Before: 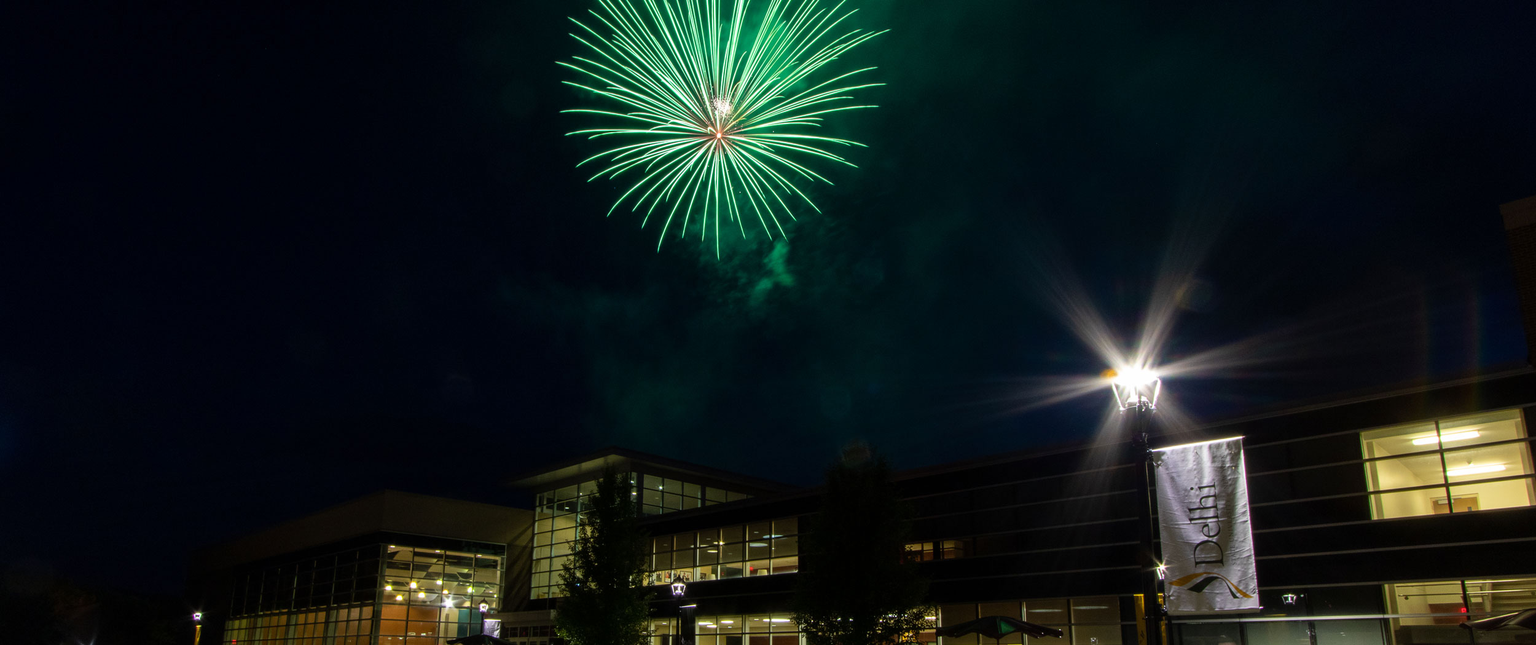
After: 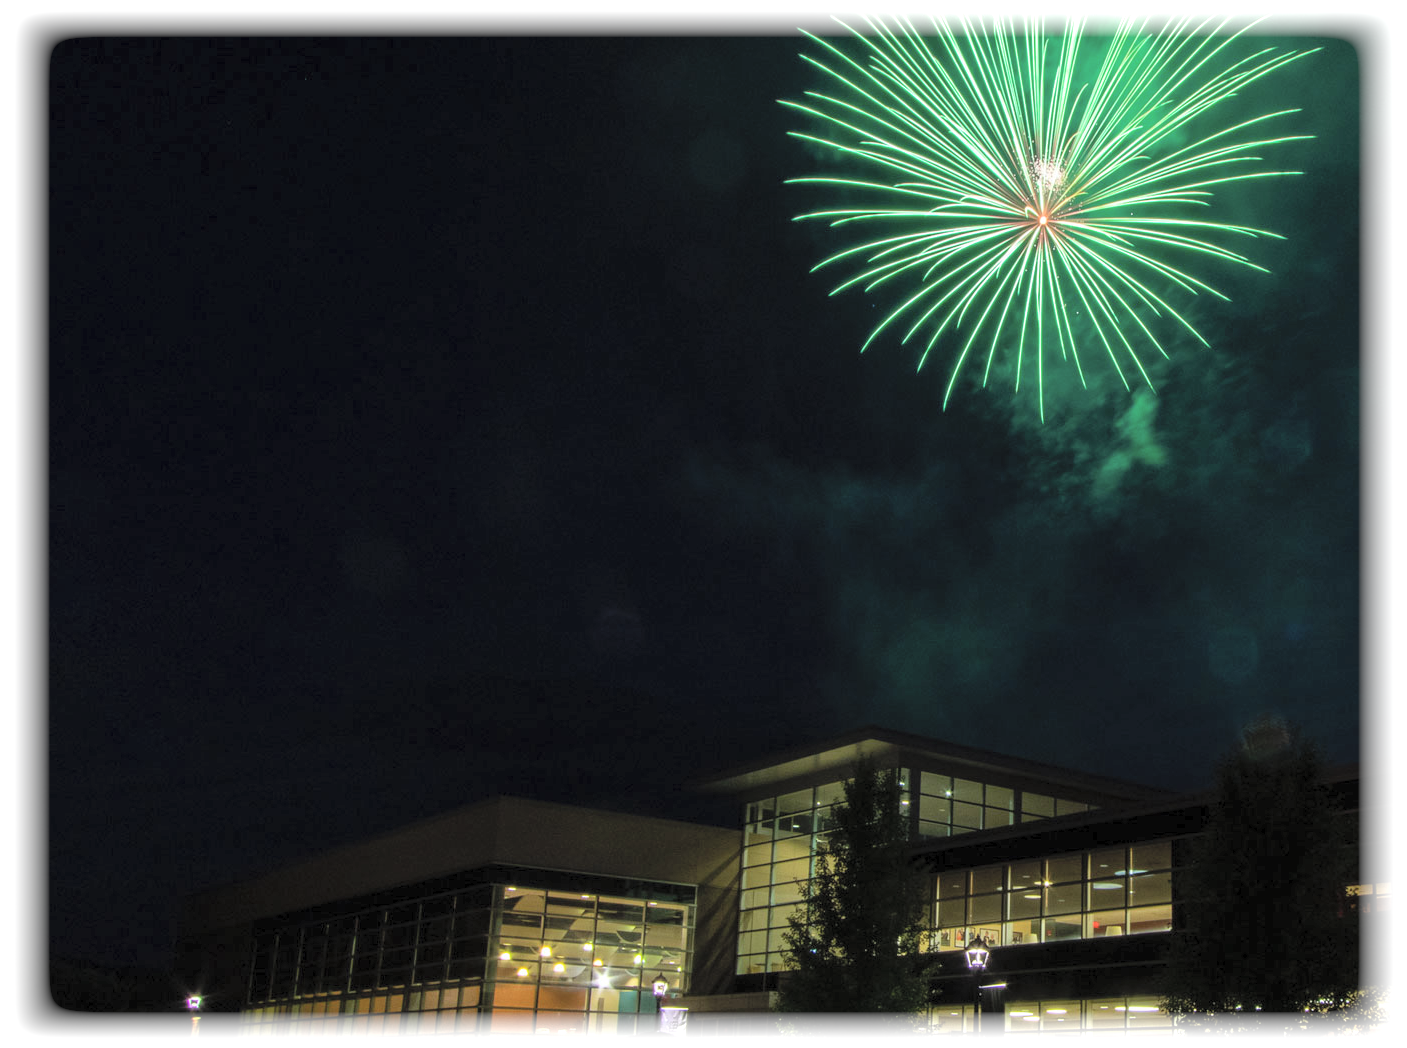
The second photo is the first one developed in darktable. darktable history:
crop: left 5.114%, right 38.589%
vignetting: fall-off start 93%, fall-off radius 5%, brightness 1, saturation -0.49, automatic ratio true, width/height ratio 1.332, shape 0.04, unbound false
contrast brightness saturation: brightness 0.28
